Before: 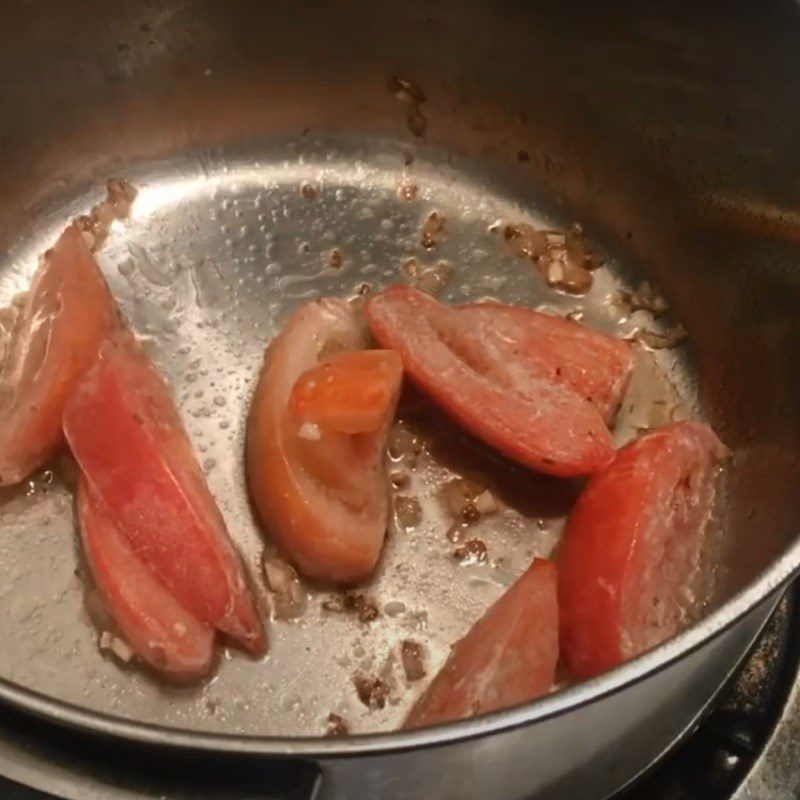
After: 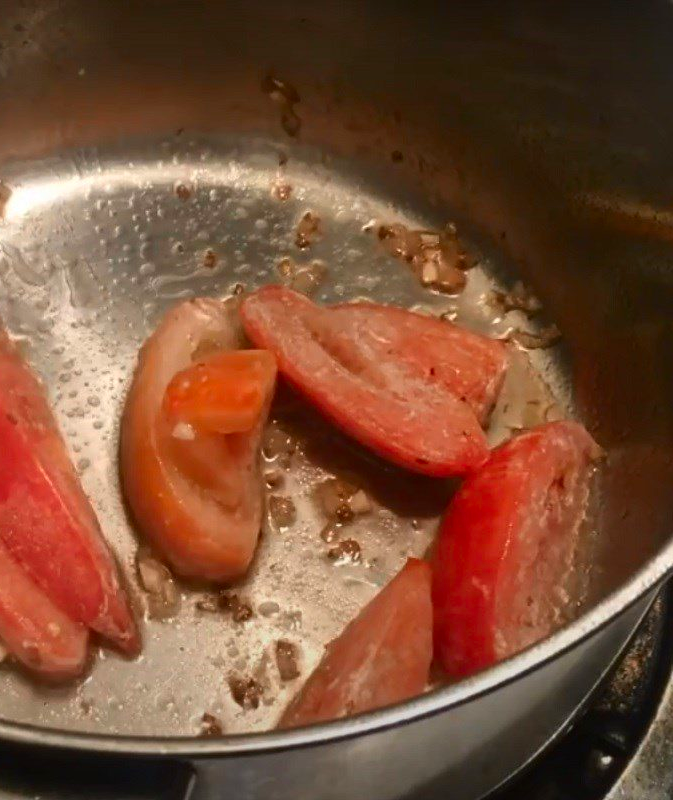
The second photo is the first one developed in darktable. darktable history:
crop: left 15.837%
contrast brightness saturation: contrast 0.084, saturation 0.197
